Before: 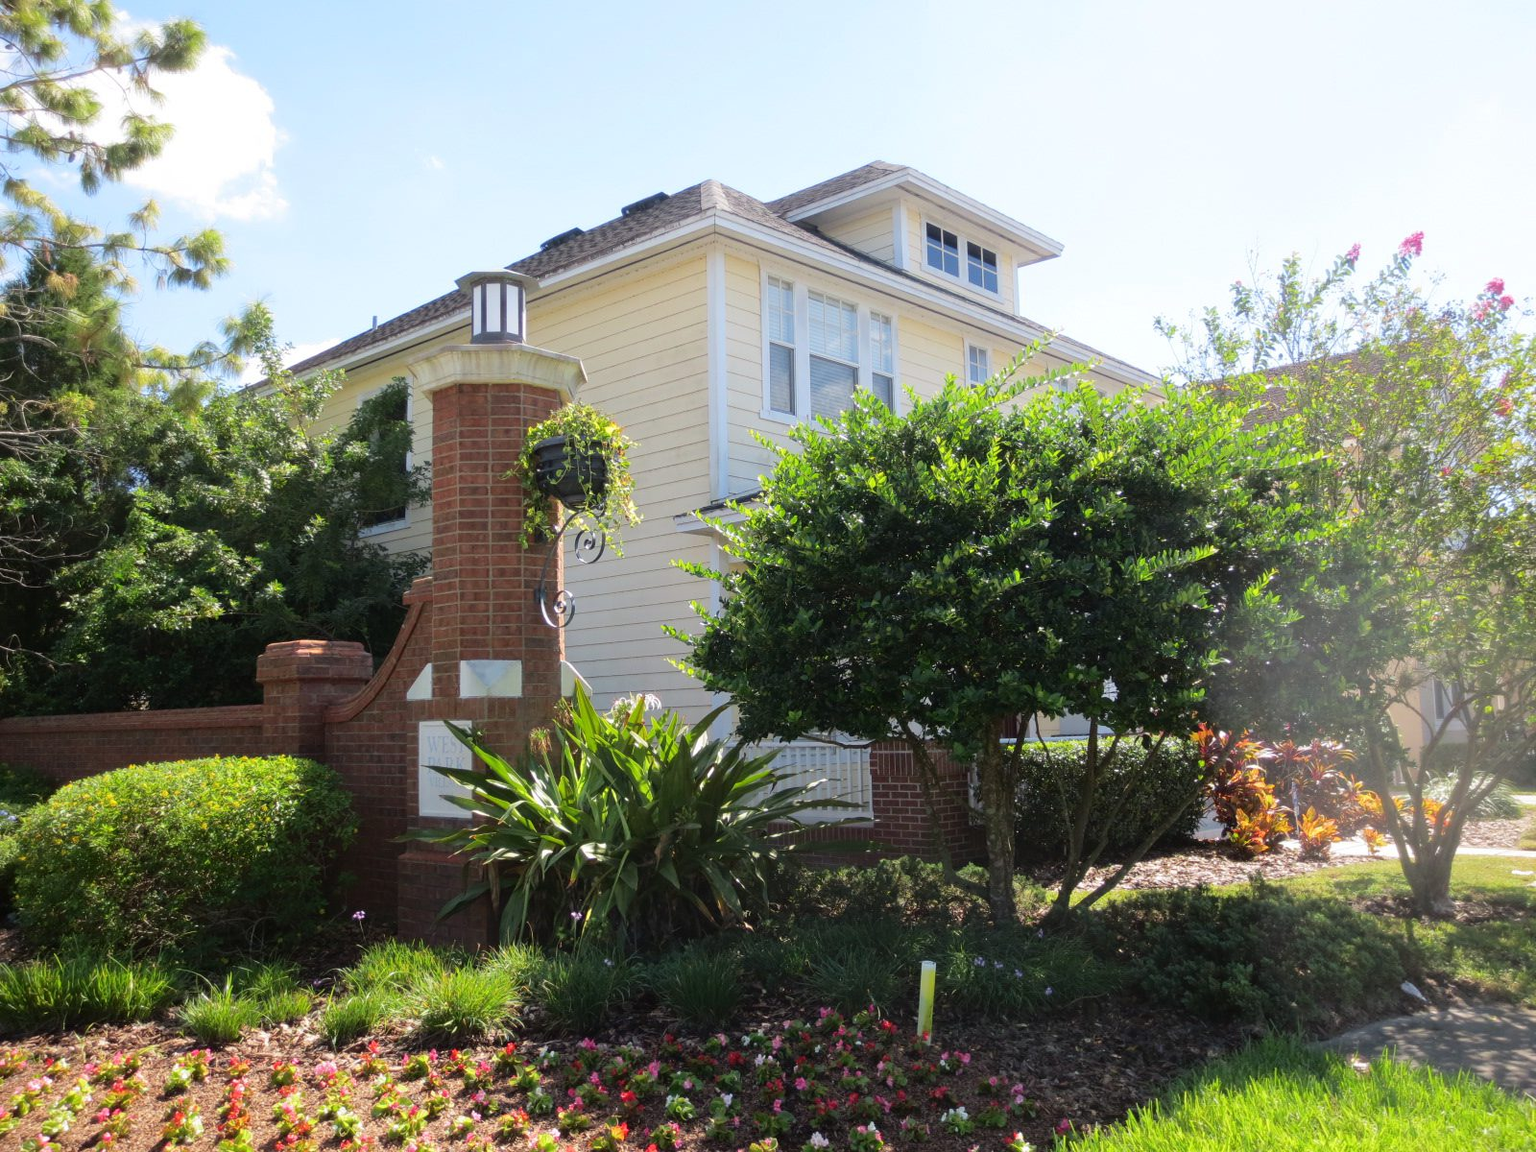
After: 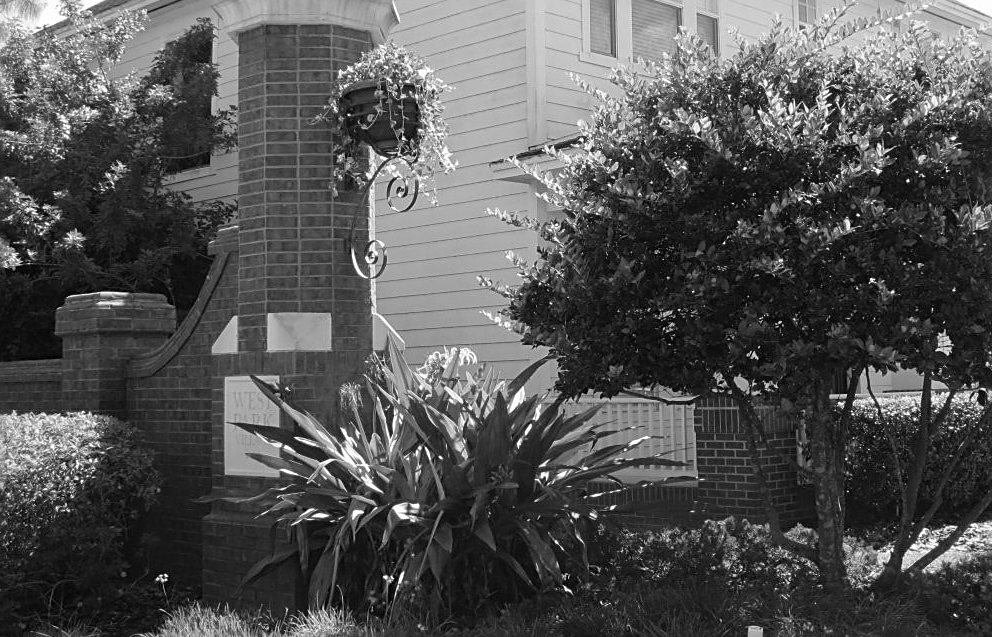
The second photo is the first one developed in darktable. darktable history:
sharpen: on, module defaults
crop: left 13.312%, top 31.28%, right 24.627%, bottom 15.582%
monochrome: a 16.01, b -2.65, highlights 0.52
